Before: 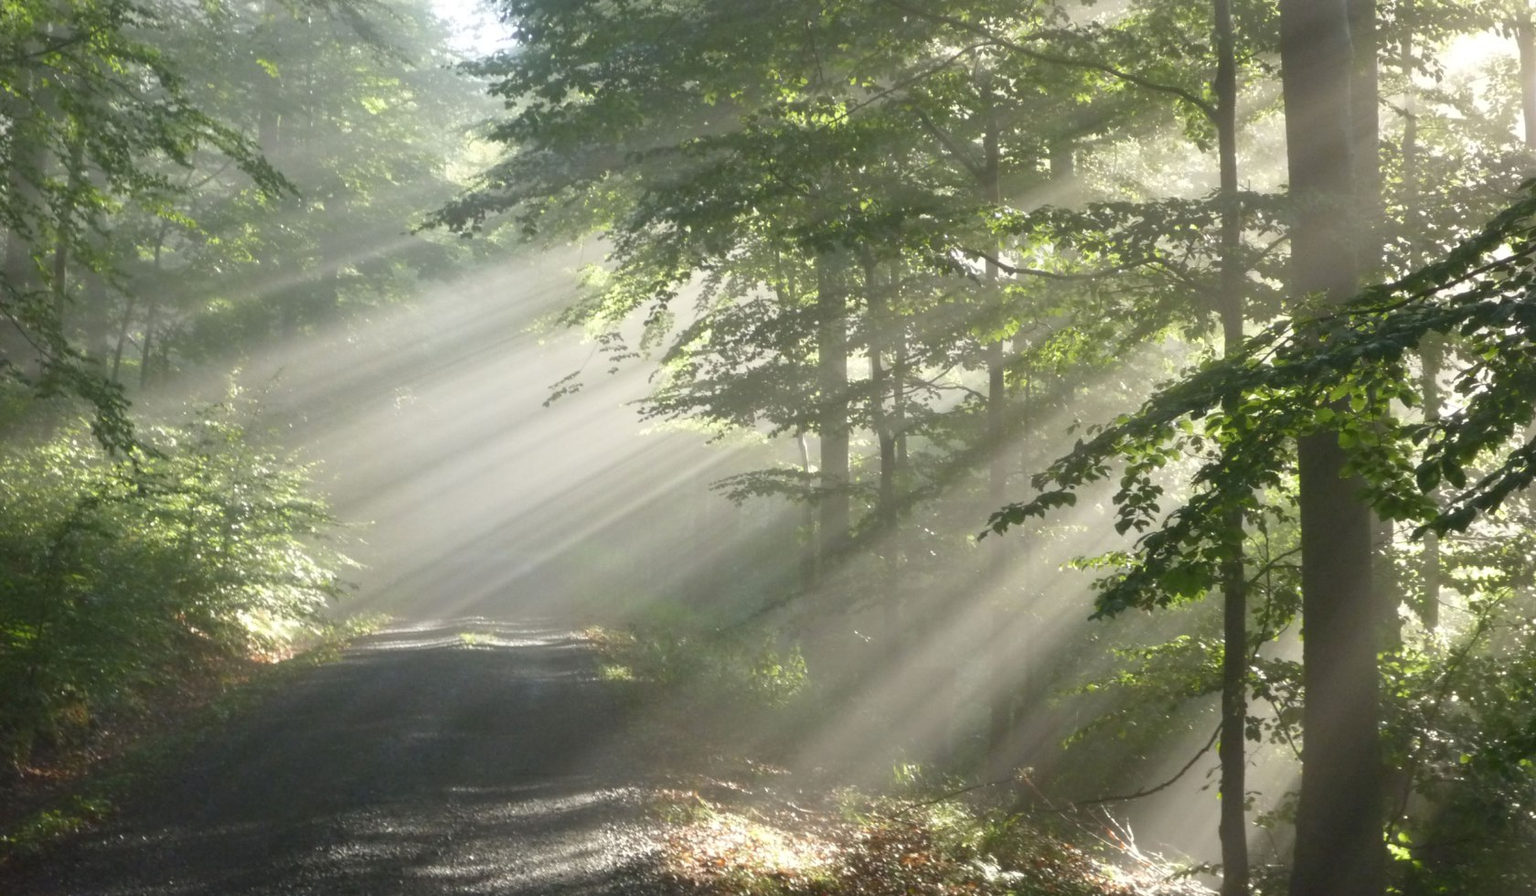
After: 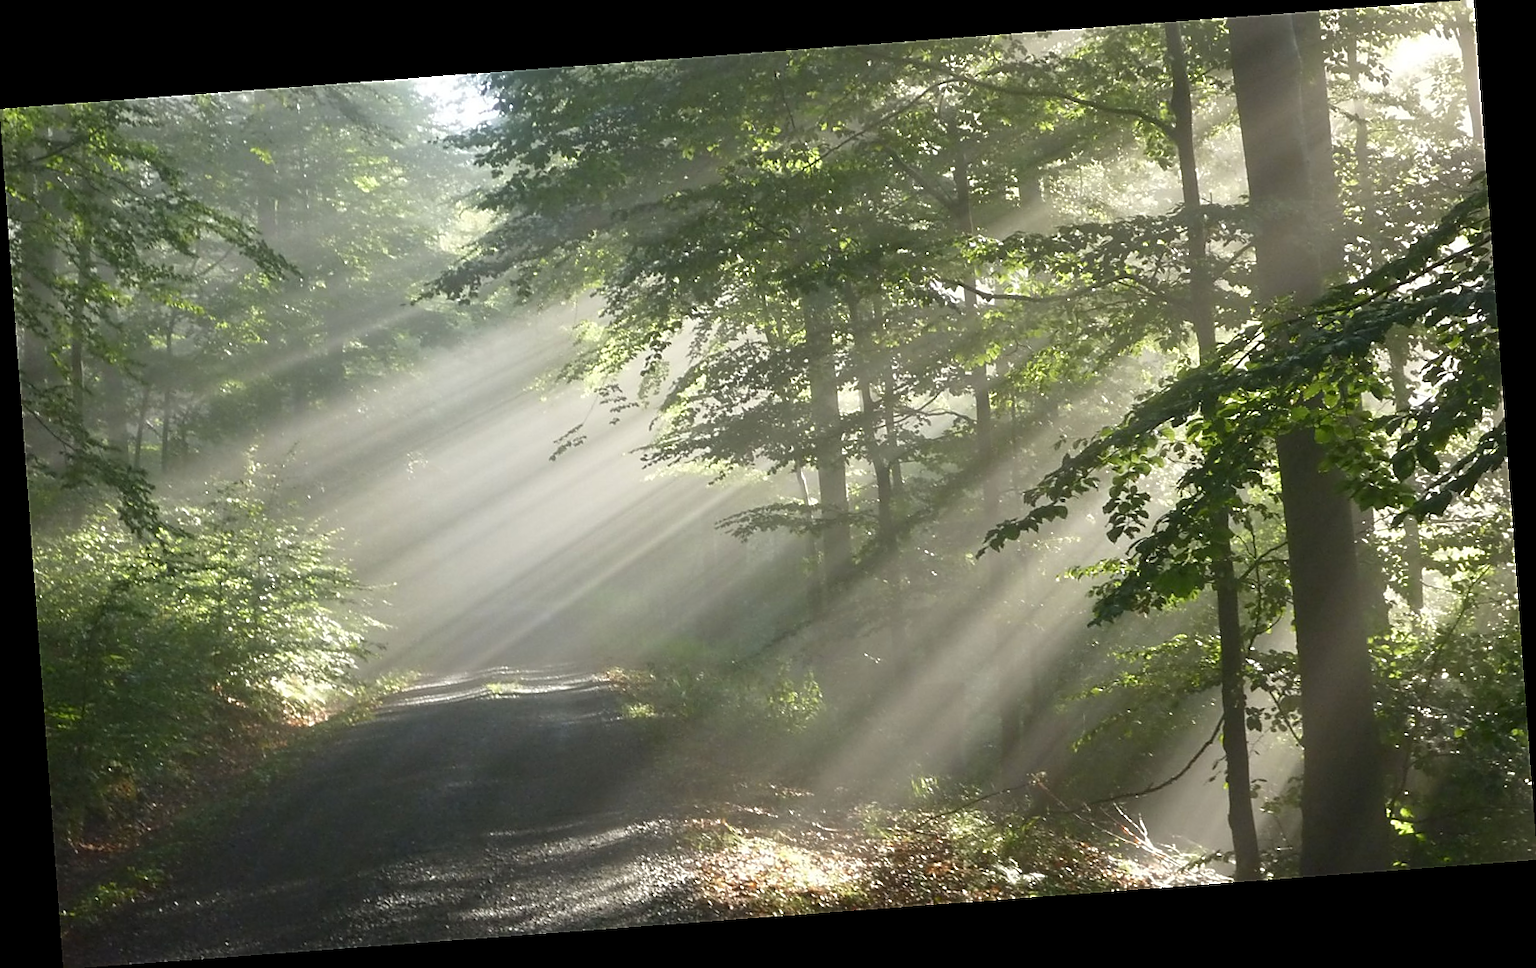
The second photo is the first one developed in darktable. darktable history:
sharpen: radius 1.4, amount 1.25, threshold 0.7
contrast brightness saturation: contrast 0.03, brightness -0.04
rotate and perspective: rotation -4.25°, automatic cropping off
